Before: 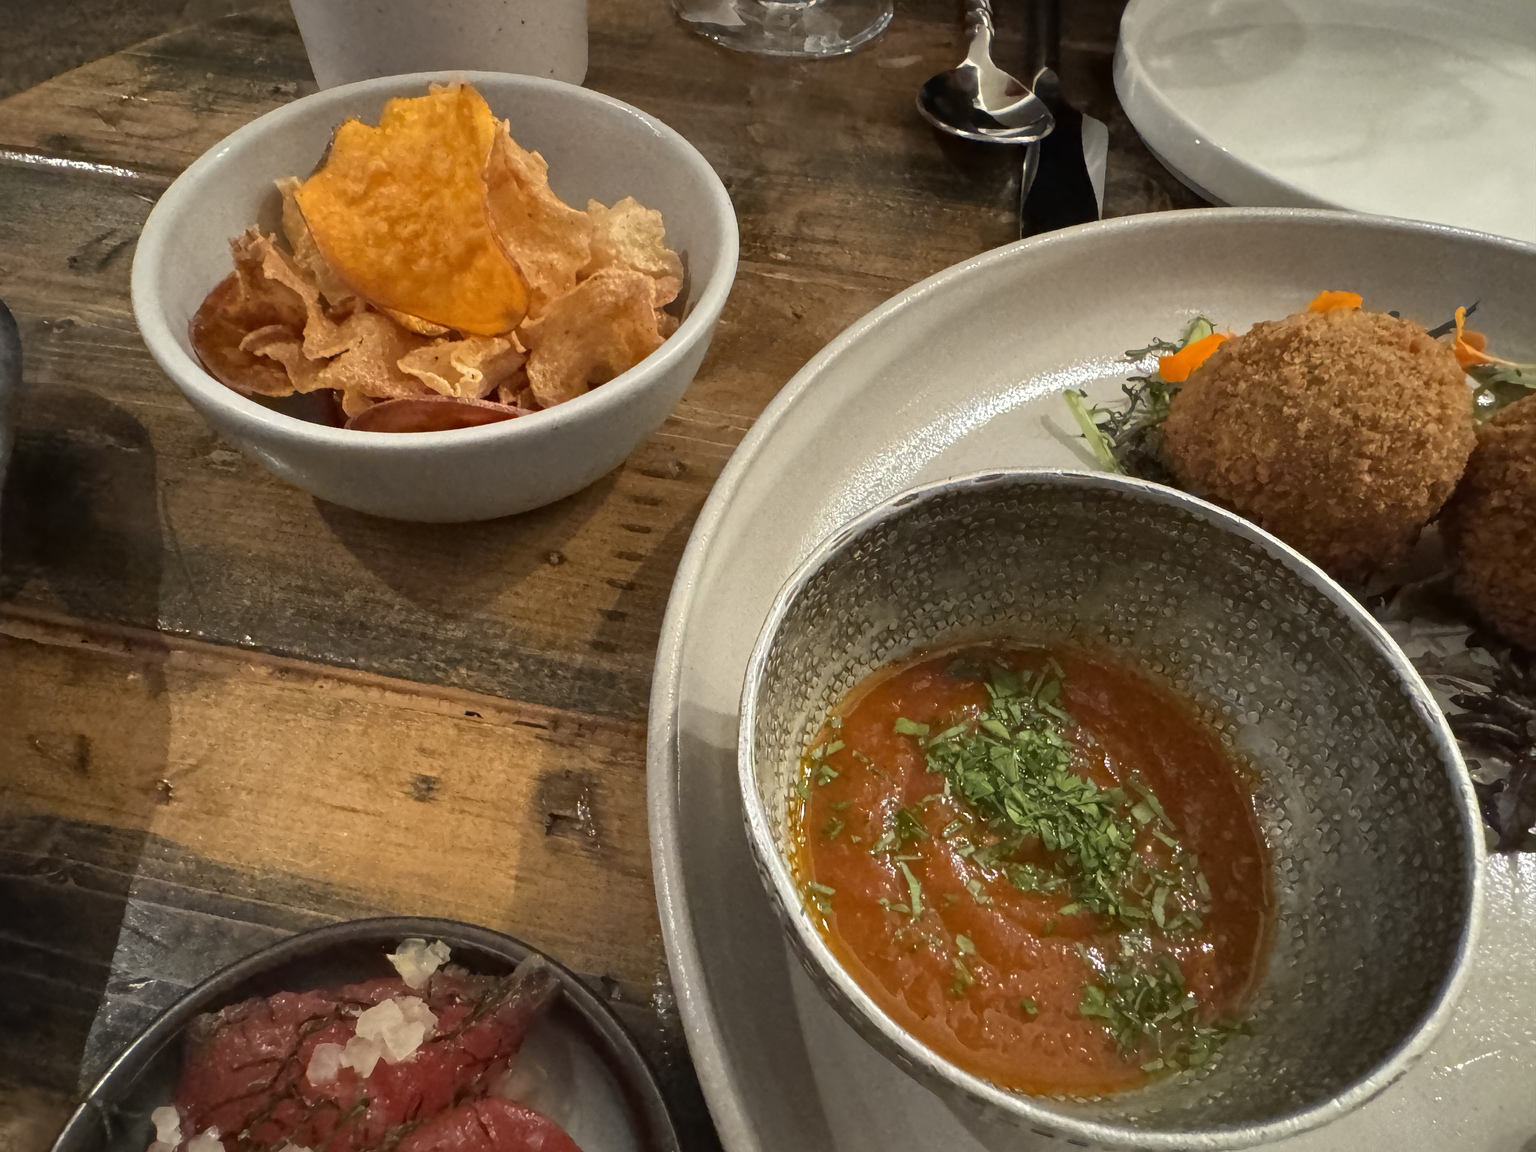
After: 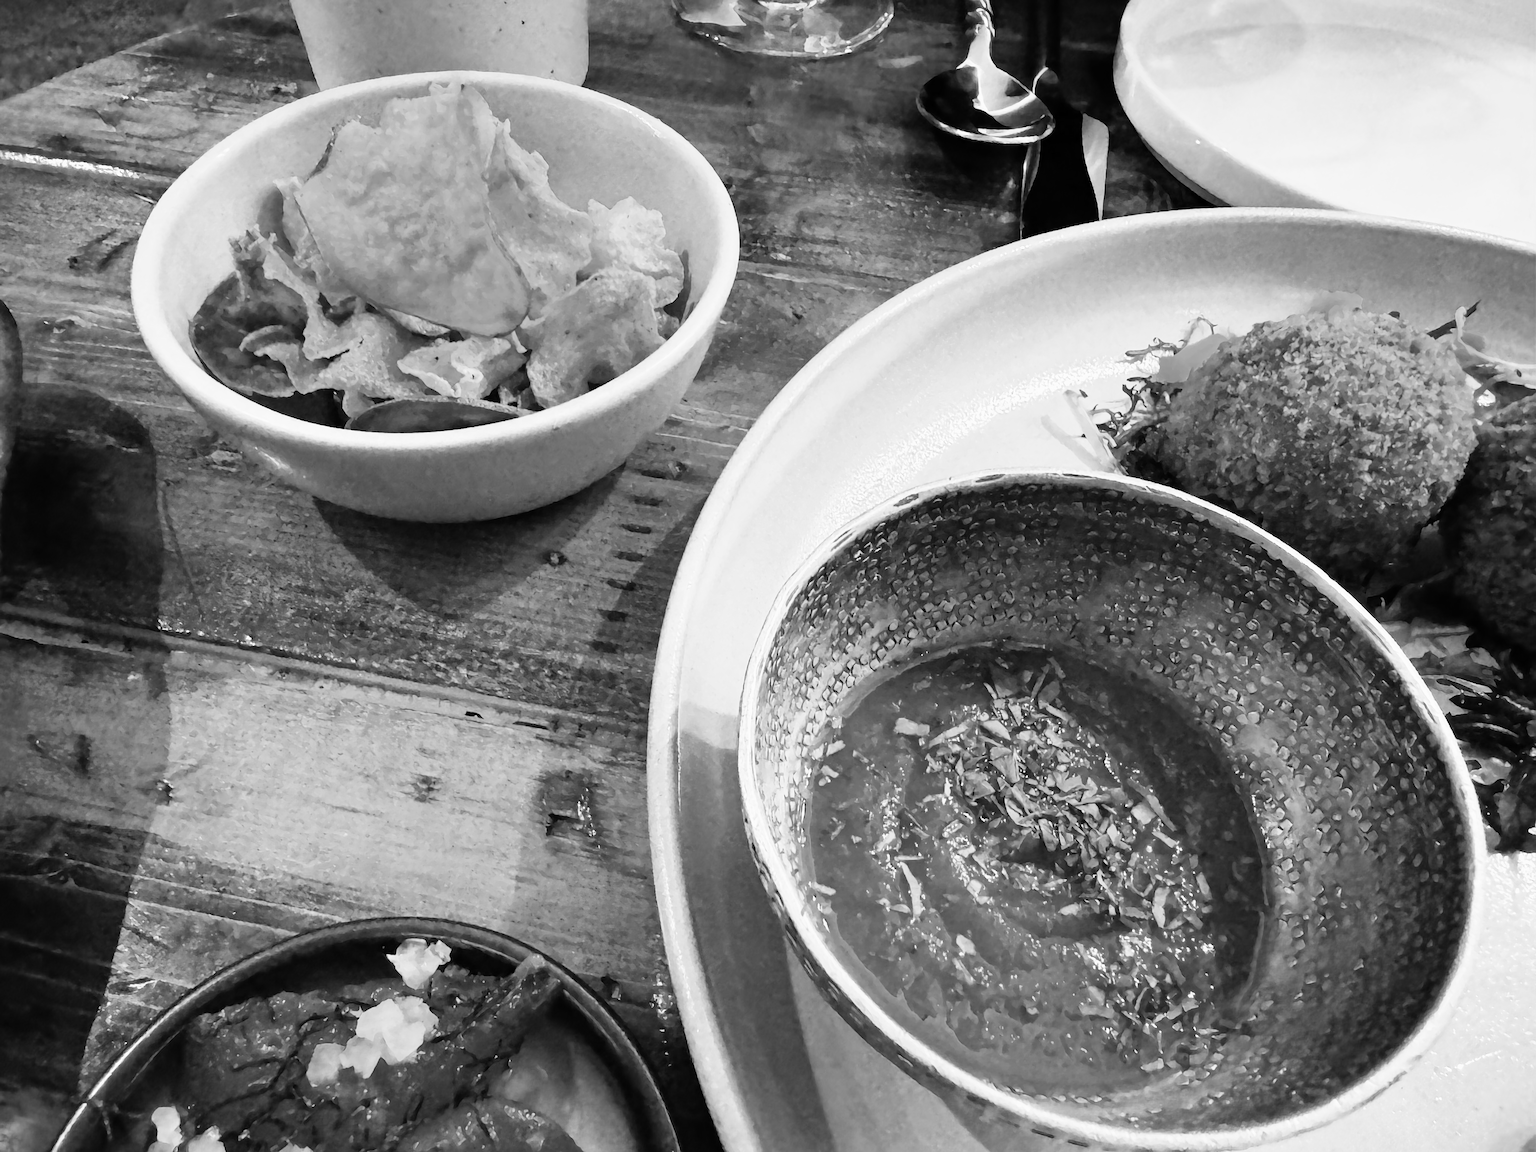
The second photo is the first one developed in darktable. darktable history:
contrast equalizer: octaves 7, y [[0.6 ×6], [0.55 ×6], [0 ×6], [0 ×6], [0 ×6]], mix 0.15
color zones: curves: ch0 [(0, 0.5) (0.125, 0.4) (0.25, 0.5) (0.375, 0.4) (0.5, 0.4) (0.625, 0.35) (0.75, 0.35) (0.875, 0.5)]; ch1 [(0, 0.35) (0.125, 0.45) (0.25, 0.35) (0.375, 0.35) (0.5, 0.35) (0.625, 0.35) (0.75, 0.45) (0.875, 0.35)]; ch2 [(0, 0.6) (0.125, 0.5) (0.25, 0.5) (0.375, 0.6) (0.5, 0.6) (0.625, 0.5) (0.75, 0.5) (0.875, 0.5)]
denoise (profiled): strength 1.2, preserve shadows 0, a [-1, 0, 0], y [[0.5 ×7] ×4, [0 ×7], [0.5 ×7]], compensate highlight preservation false
monochrome: on, module defaults
sharpen: amount 0.2
rgb curve: curves: ch0 [(0, 0) (0.21, 0.15) (0.24, 0.21) (0.5, 0.75) (0.75, 0.96) (0.89, 0.99) (1, 1)]; ch1 [(0, 0.02) (0.21, 0.13) (0.25, 0.2) (0.5, 0.67) (0.75, 0.9) (0.89, 0.97) (1, 1)]; ch2 [(0, 0.02) (0.21, 0.13) (0.25, 0.2) (0.5, 0.67) (0.75, 0.9) (0.89, 0.97) (1, 1)], compensate middle gray true
color balance rgb: shadows lift › chroma 1%, shadows lift › hue 113°, highlights gain › chroma 0.2%, highlights gain › hue 333°, perceptual saturation grading › global saturation 20%, perceptual saturation grading › highlights -50%, perceptual saturation grading › shadows 25%, contrast -20%
